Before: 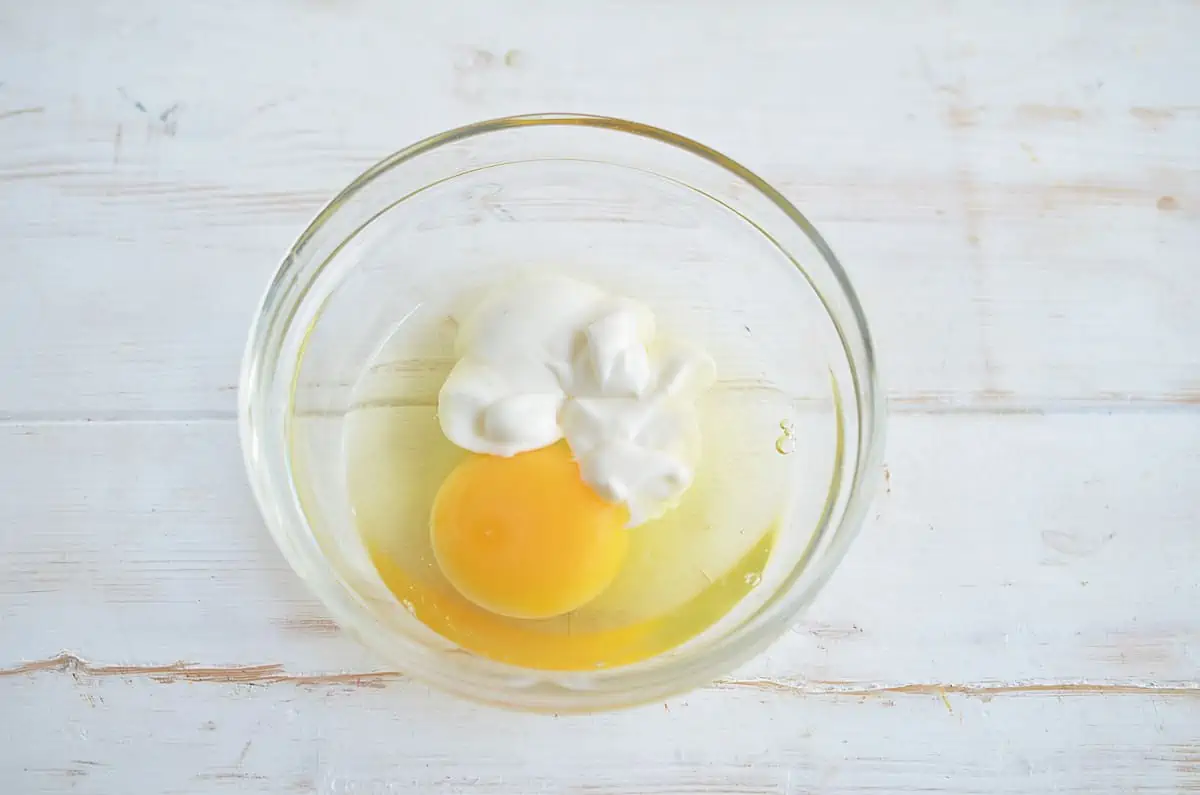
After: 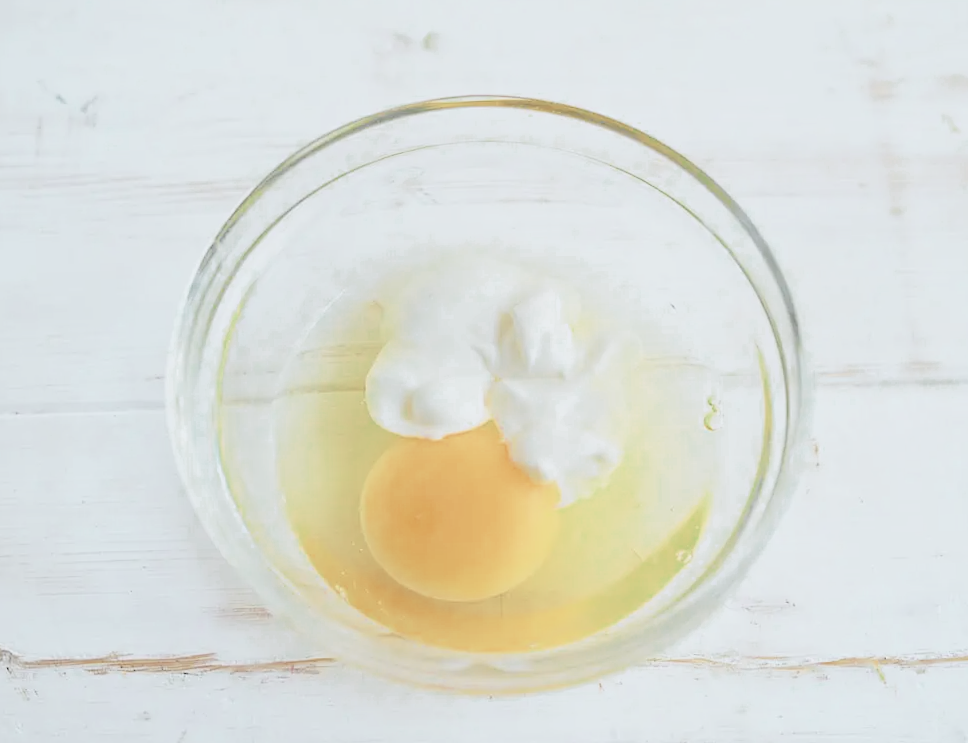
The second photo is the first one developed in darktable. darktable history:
filmic rgb: black relative exposure -5.11 EV, white relative exposure 3.99 EV, hardness 2.9, contrast 1.296, highlights saturation mix -31.46%, color science v6 (2022)
tone curve: curves: ch0 [(0, 0) (0.035, 0.017) (0.131, 0.108) (0.279, 0.279) (0.476, 0.554) (0.617, 0.693) (0.704, 0.77) (0.801, 0.854) (0.895, 0.927) (1, 0.976)]; ch1 [(0, 0) (0.318, 0.278) (0.444, 0.427) (0.493, 0.488) (0.508, 0.502) (0.534, 0.526) (0.562, 0.555) (0.645, 0.648) (0.746, 0.764) (1, 1)]; ch2 [(0, 0) (0.316, 0.292) (0.381, 0.37) (0.423, 0.448) (0.476, 0.482) (0.502, 0.495) (0.522, 0.518) (0.533, 0.532) (0.593, 0.622) (0.634, 0.663) (0.7, 0.7) (0.861, 0.808) (1, 0.951)], color space Lab, independent channels, preserve colors none
color zones: curves: ch0 [(0, 0.5) (0.125, 0.4) (0.25, 0.5) (0.375, 0.4) (0.5, 0.4) (0.625, 0.6) (0.75, 0.6) (0.875, 0.5)]; ch1 [(0, 0.35) (0.125, 0.45) (0.25, 0.35) (0.375, 0.35) (0.5, 0.35) (0.625, 0.35) (0.75, 0.45) (0.875, 0.35)]; ch2 [(0, 0.6) (0.125, 0.5) (0.25, 0.5) (0.375, 0.6) (0.5, 0.6) (0.625, 0.5) (0.75, 0.5) (0.875, 0.5)]
crop and rotate: angle 1.38°, left 4.539%, top 0.717%, right 11.798%, bottom 2.409%
